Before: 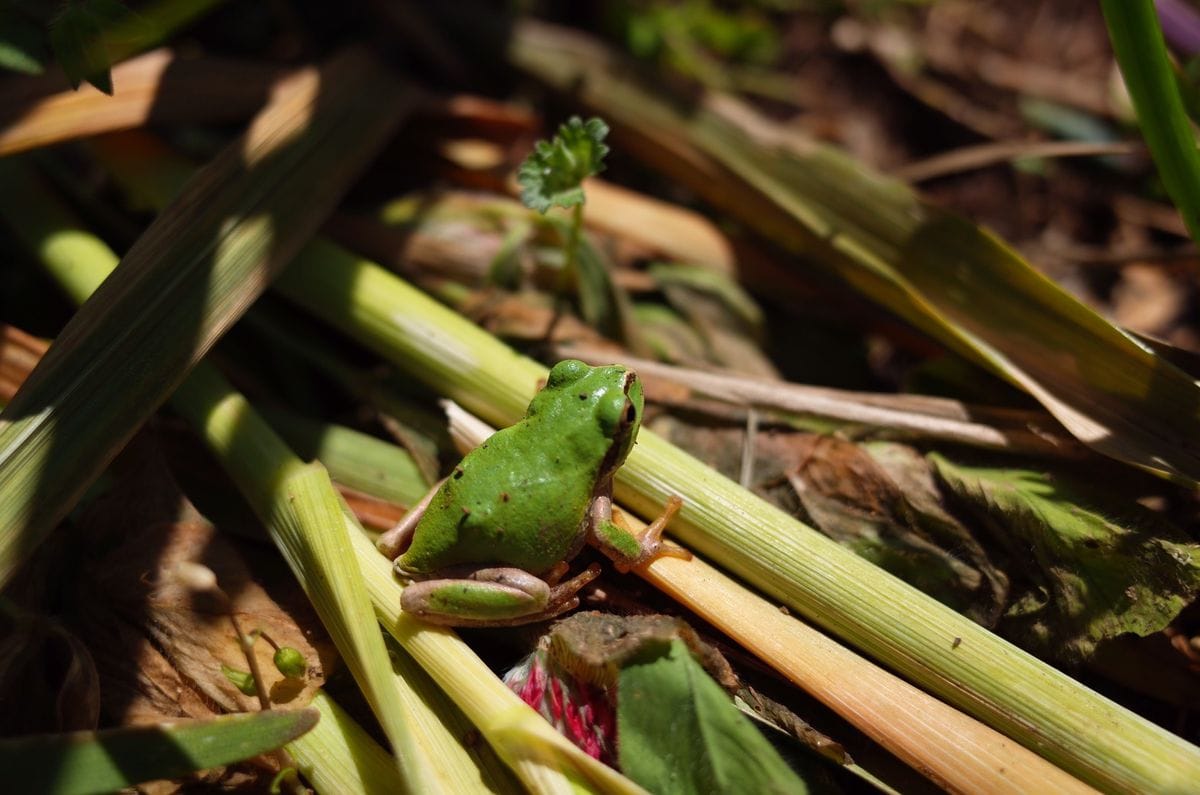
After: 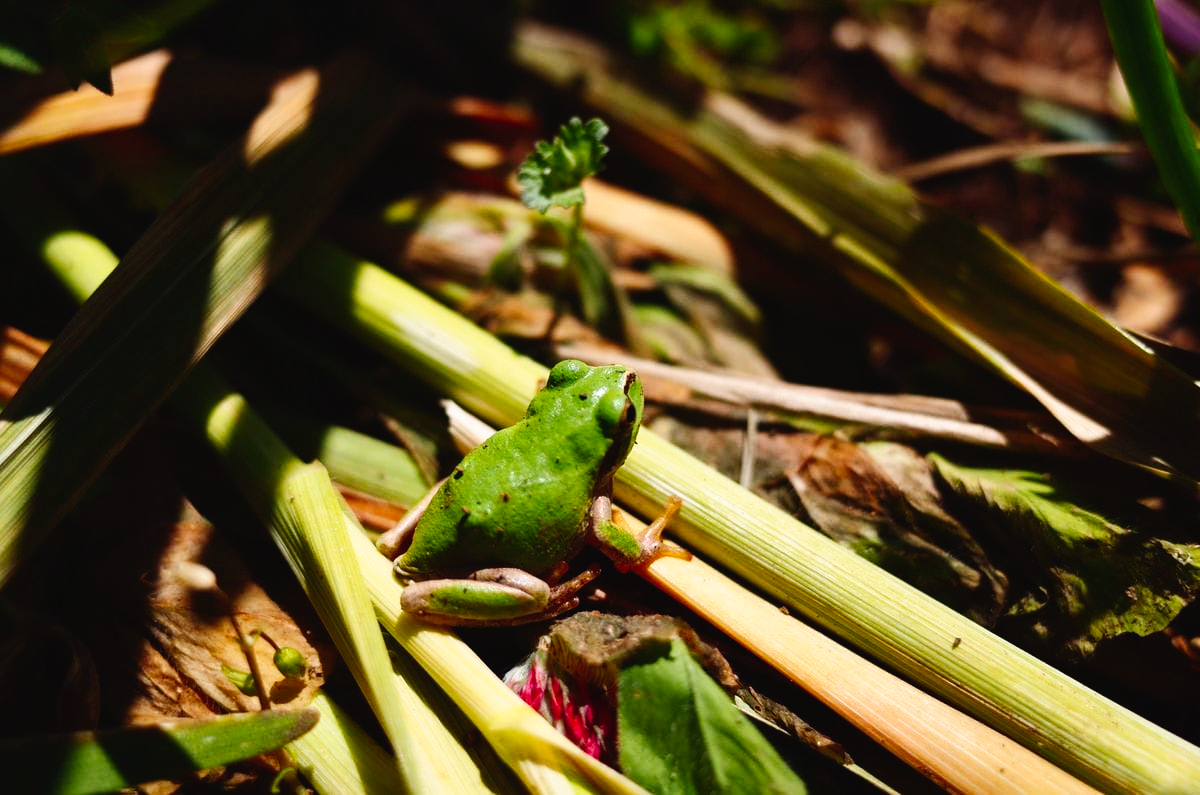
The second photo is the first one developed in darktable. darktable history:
contrast brightness saturation: contrast 0.153, brightness -0.012, saturation 0.098
tone curve: curves: ch0 [(0, 0.023) (0.087, 0.065) (0.184, 0.168) (0.45, 0.54) (0.57, 0.683) (0.722, 0.825) (0.877, 0.948) (1, 1)]; ch1 [(0, 0) (0.388, 0.369) (0.45, 0.43) (0.505, 0.509) (0.534, 0.528) (0.657, 0.655) (1, 1)]; ch2 [(0, 0) (0.314, 0.223) (0.427, 0.405) (0.5, 0.5) (0.55, 0.566) (0.625, 0.657) (1, 1)], preserve colors none
